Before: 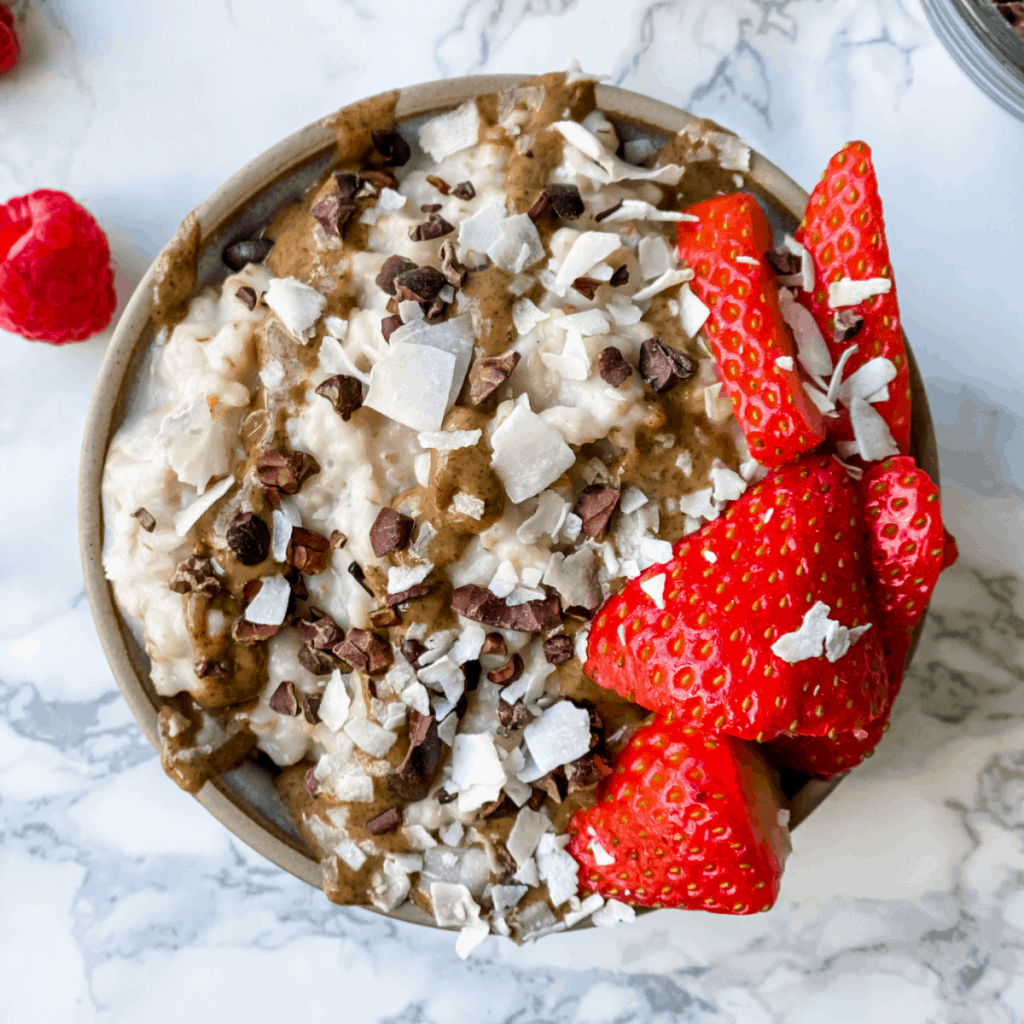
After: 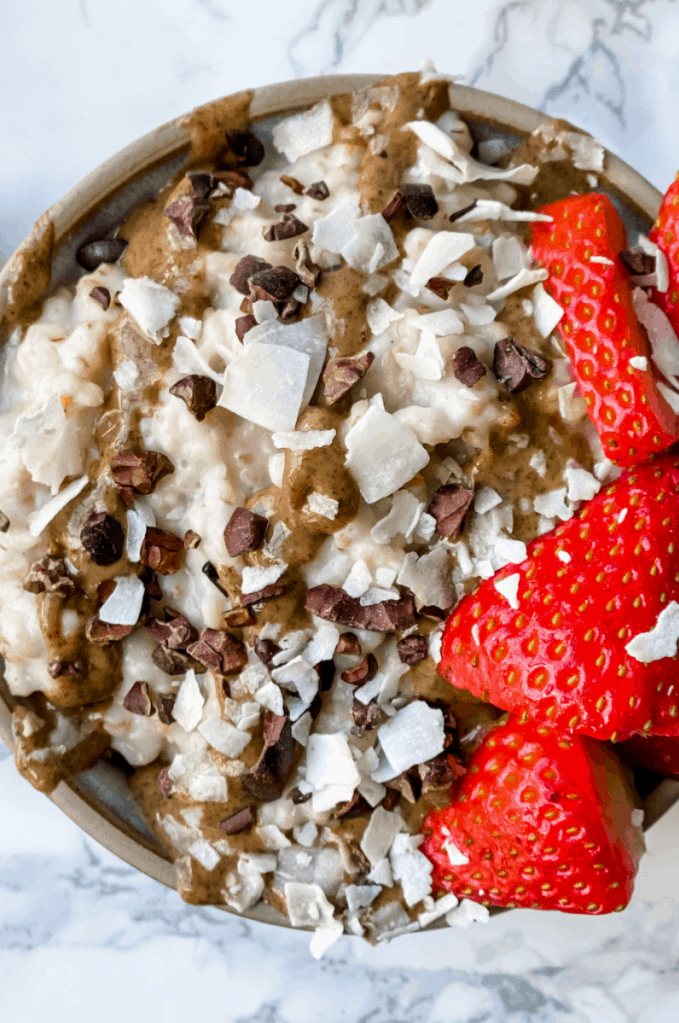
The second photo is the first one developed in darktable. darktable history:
crop and rotate: left 14.313%, right 19.362%
